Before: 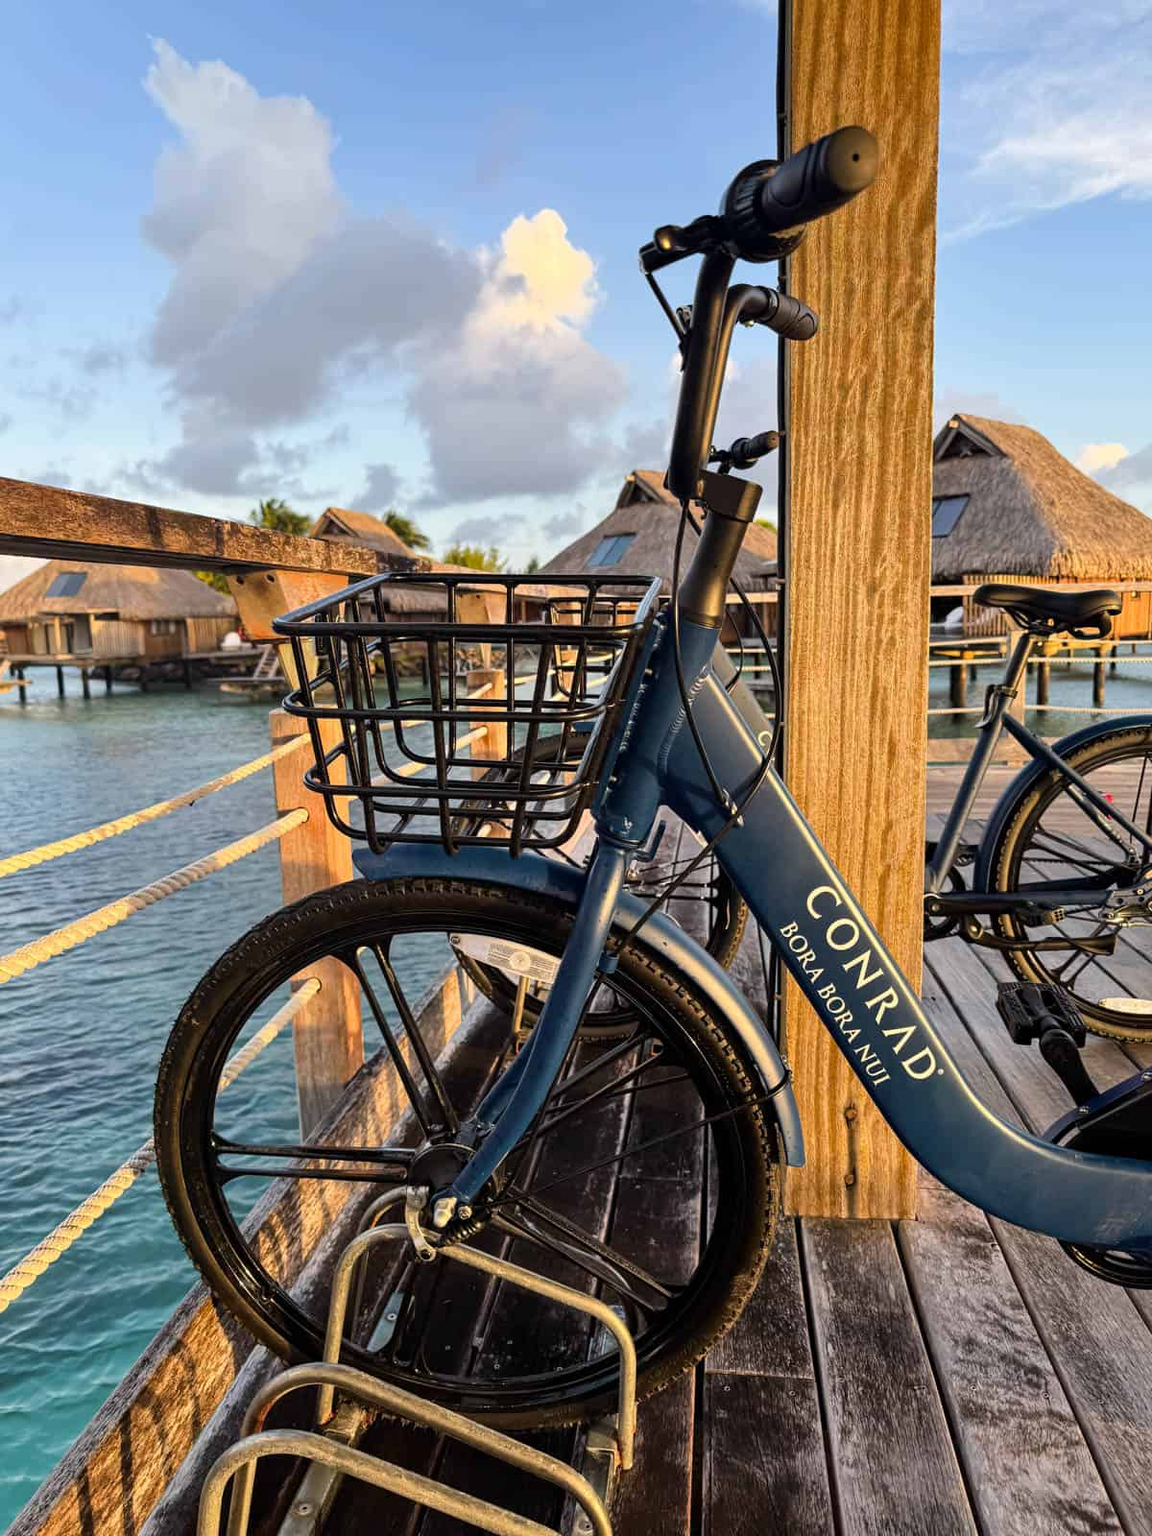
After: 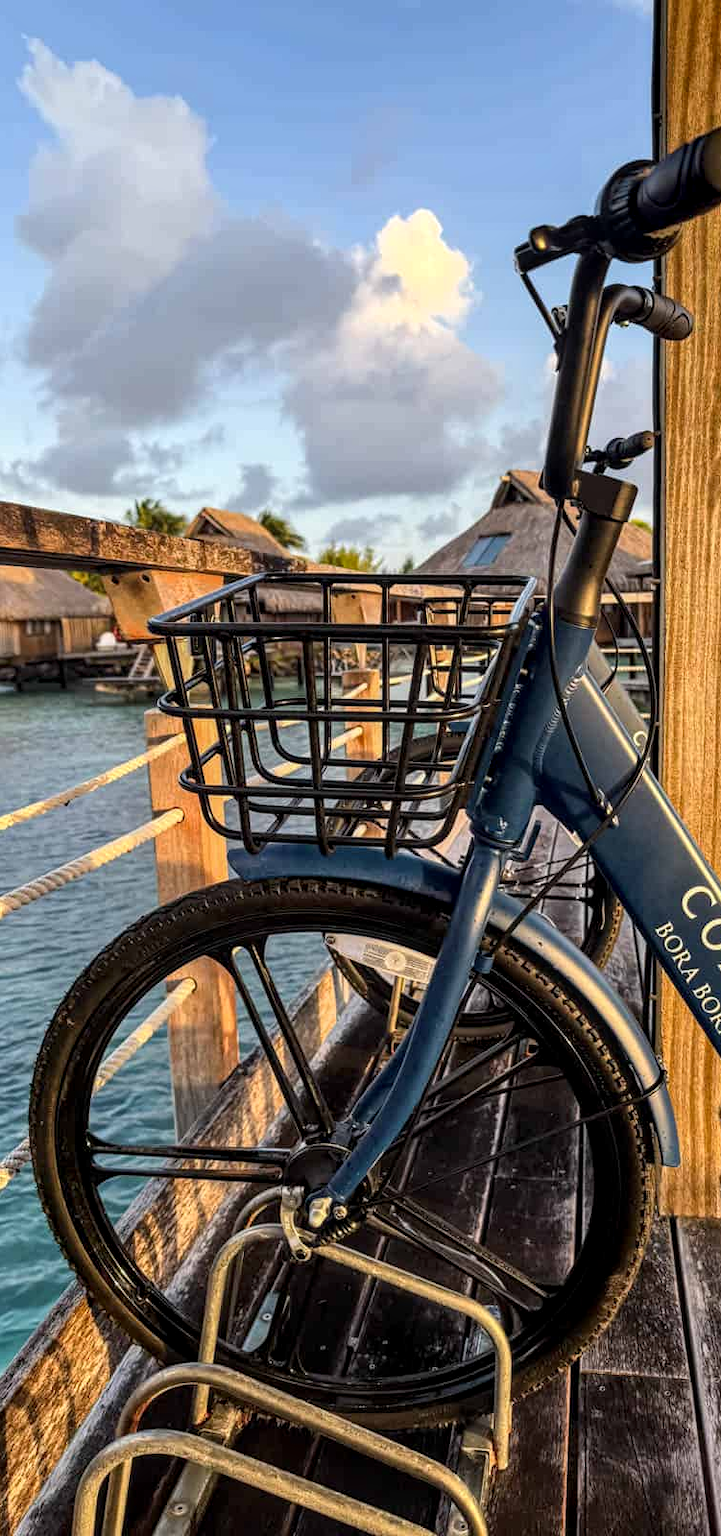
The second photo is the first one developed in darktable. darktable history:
local contrast: detail 130%
crop: left 10.846%, right 26.417%
